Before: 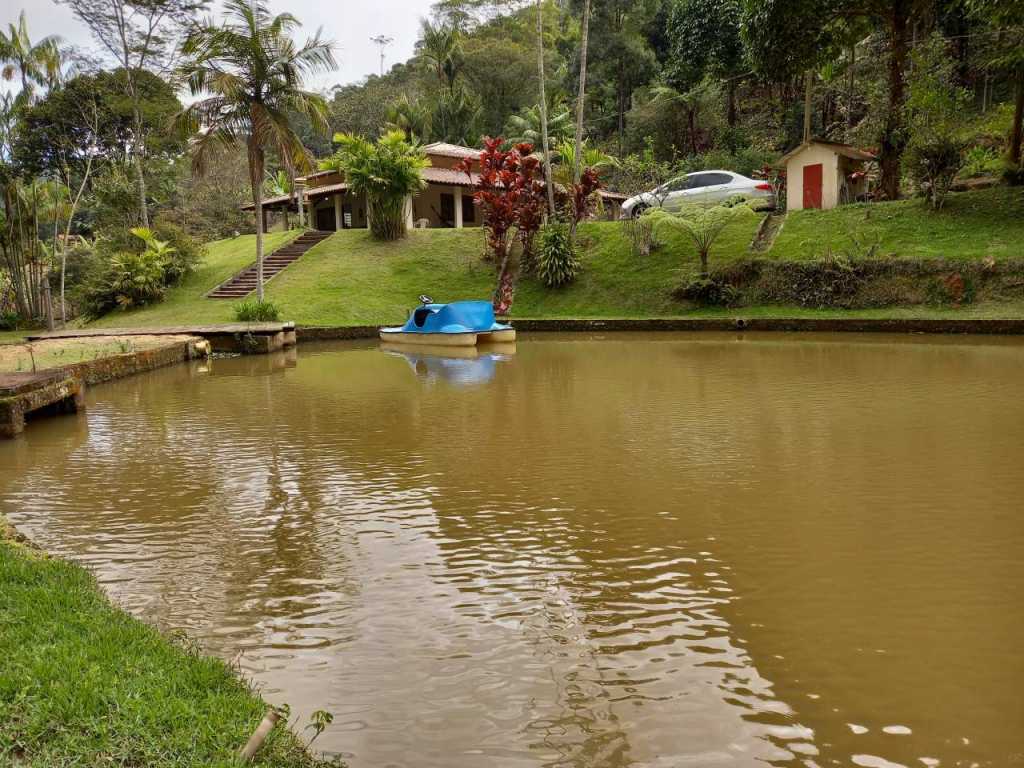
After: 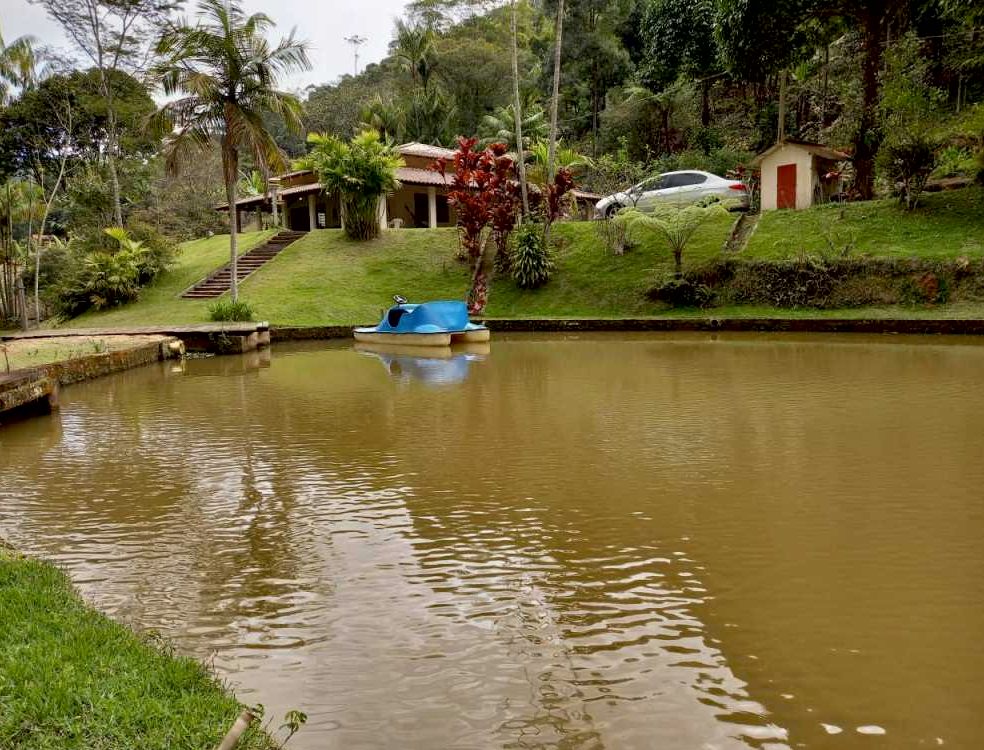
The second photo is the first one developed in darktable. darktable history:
crop and rotate: left 2.553%, right 1.257%, bottom 2.227%
exposure: black level correction 0.01, exposure 0.015 EV, compensate highlight preservation false
contrast brightness saturation: saturation -0.07
